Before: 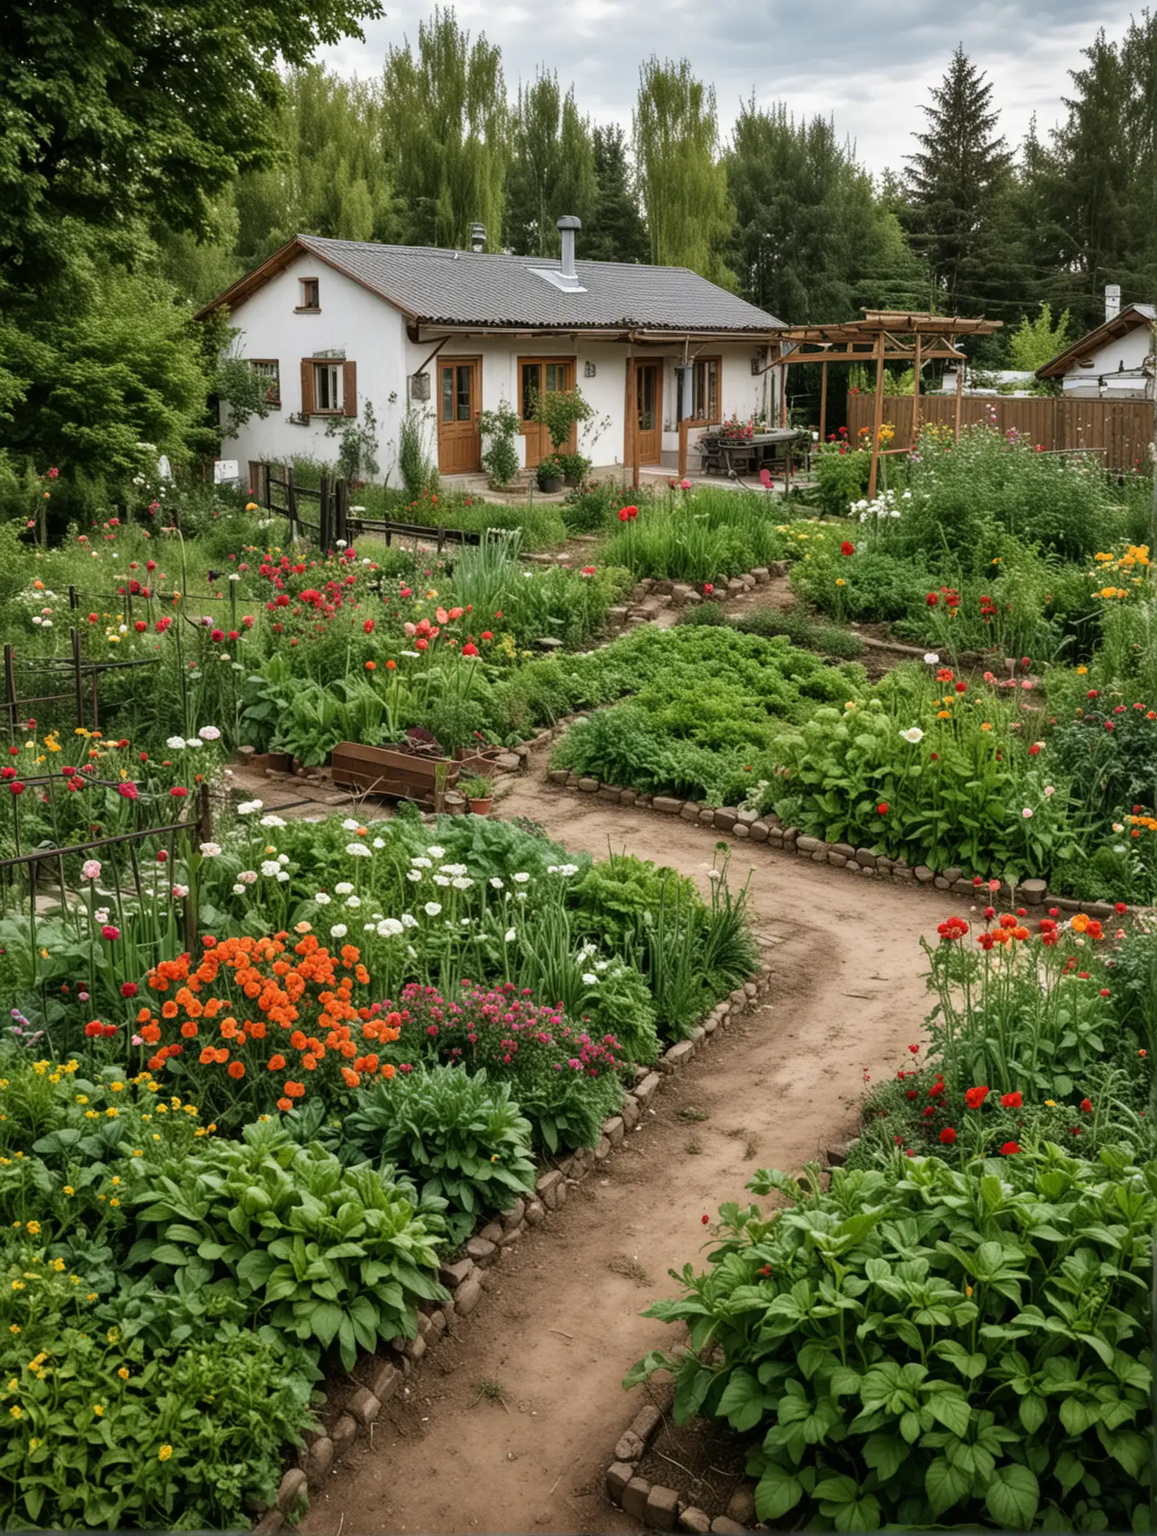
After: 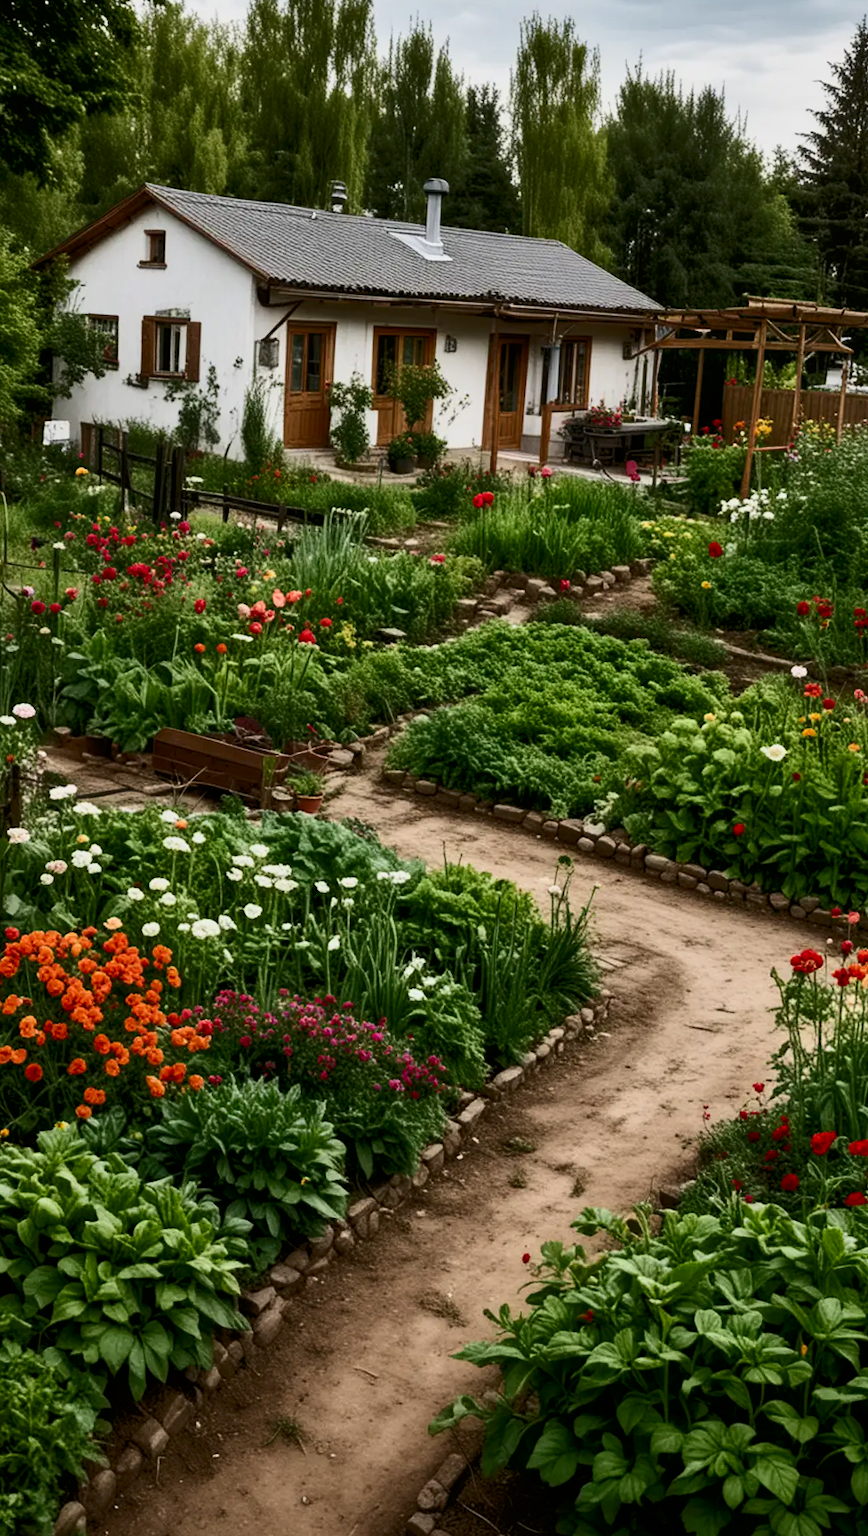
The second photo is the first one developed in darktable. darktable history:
exposure: black level correction 0, exposure -0.704 EV, compensate highlight preservation false
crop and rotate: angle -3°, left 14.133%, top 0.02%, right 10.858%, bottom 0.09%
contrast brightness saturation: contrast 0.401, brightness 0.097, saturation 0.208
tone equalizer: -8 EV -1.83 EV, -7 EV -1.19 EV, -6 EV -1.61 EV
